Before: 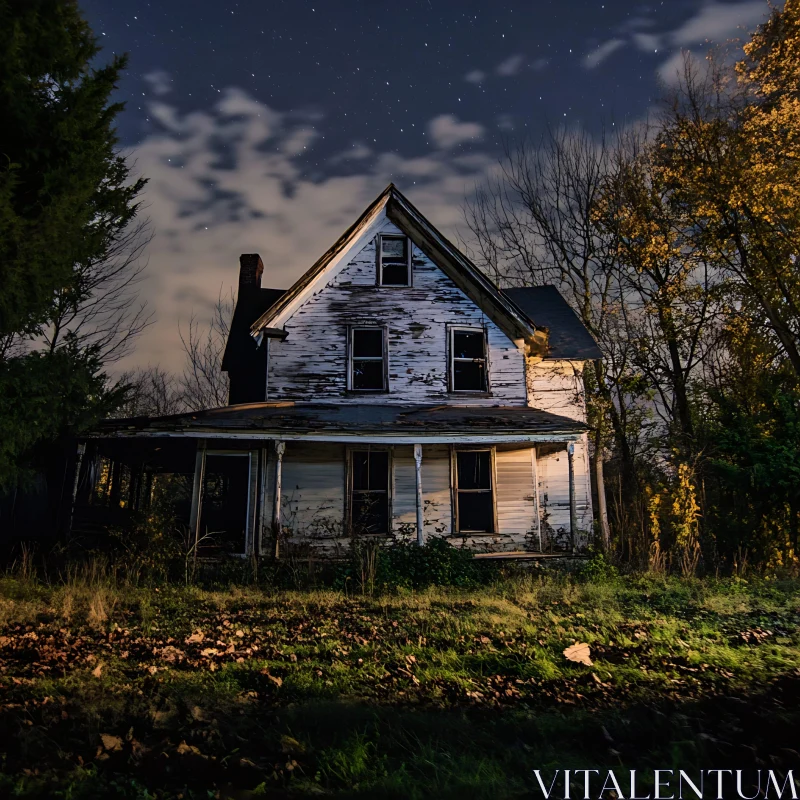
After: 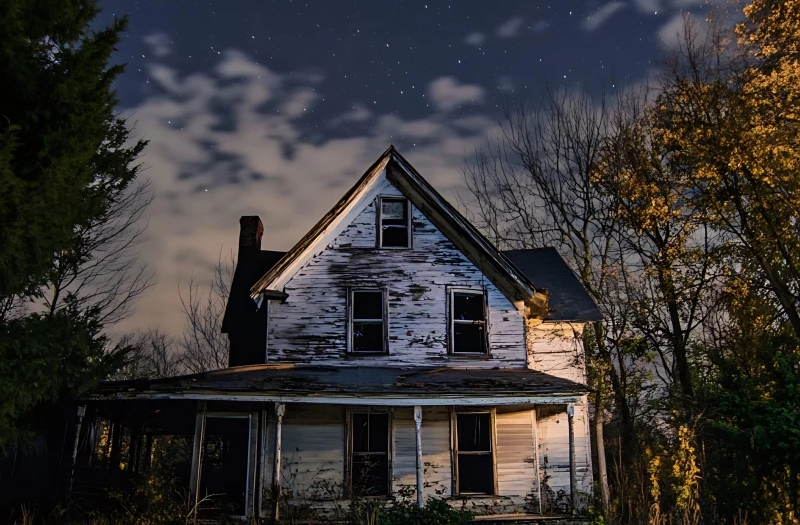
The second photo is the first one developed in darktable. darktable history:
color correction: highlights a* 0.003, highlights b* -0.283
crop and rotate: top 4.848%, bottom 29.503%
